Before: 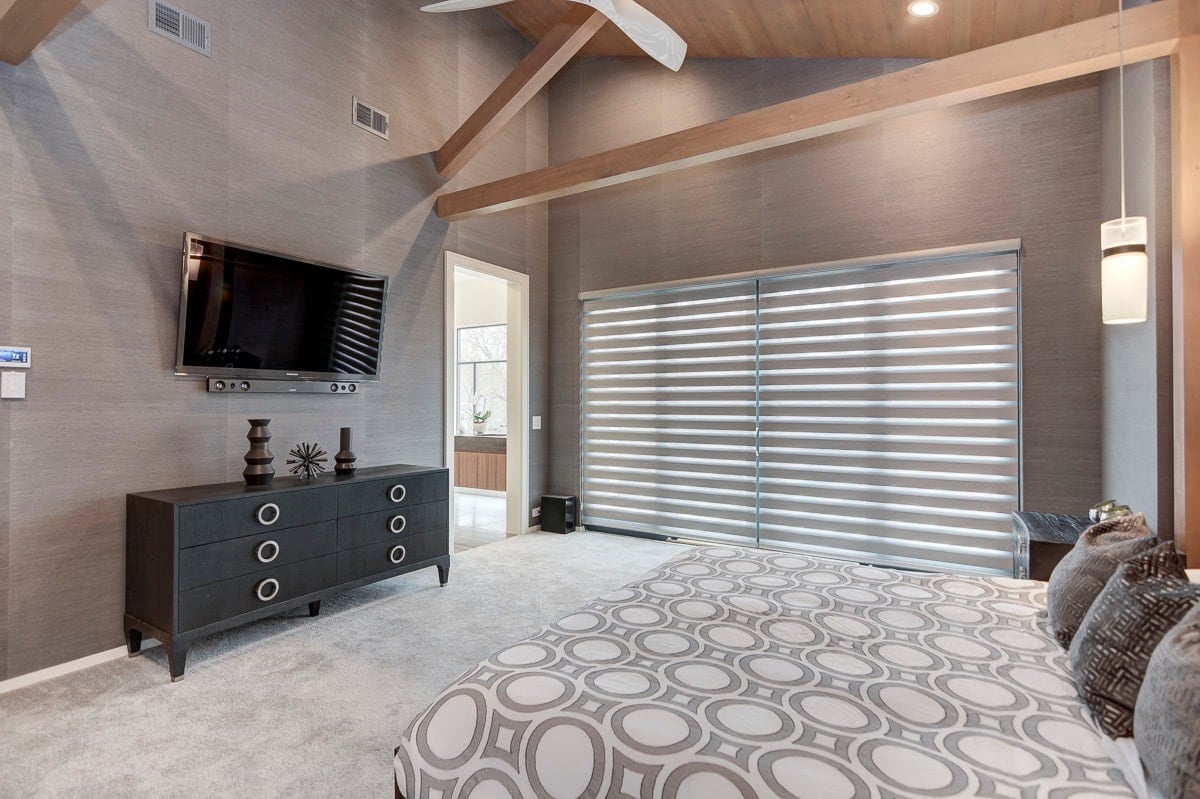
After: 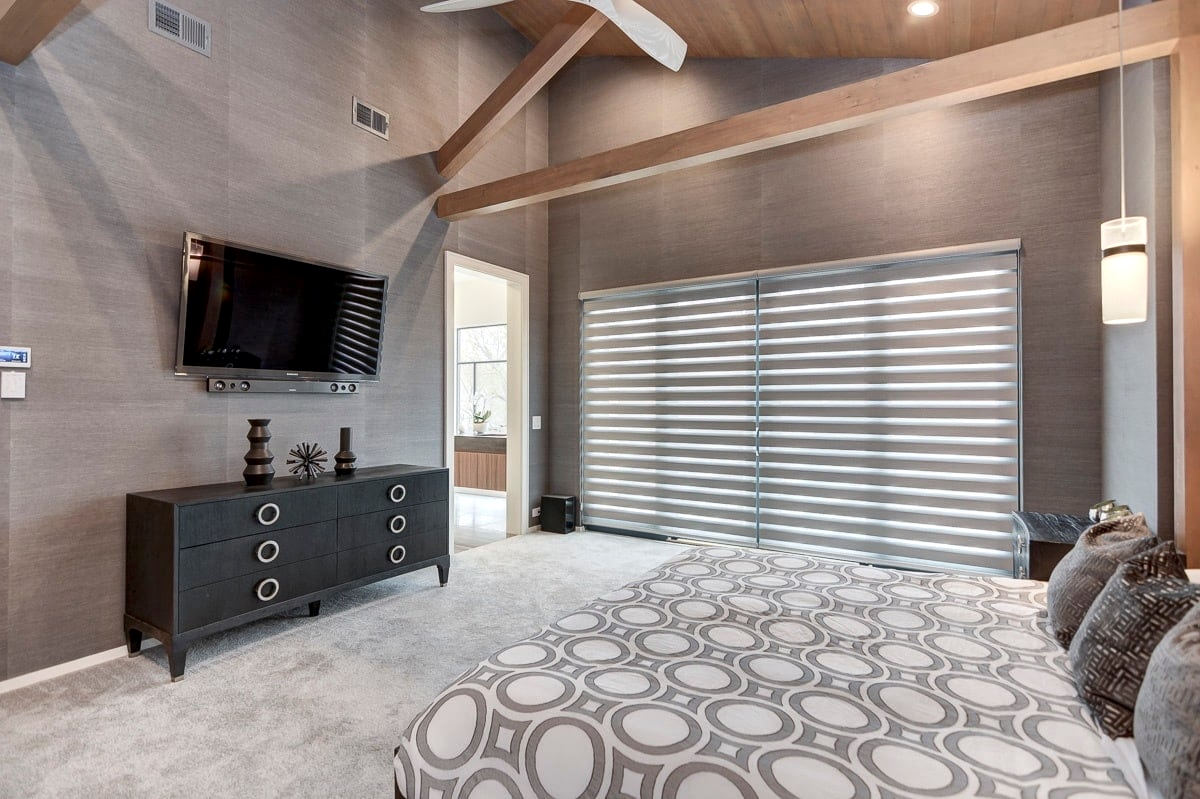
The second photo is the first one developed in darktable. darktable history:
local contrast: mode bilateral grid, contrast 21, coarseness 50, detail 141%, midtone range 0.2
